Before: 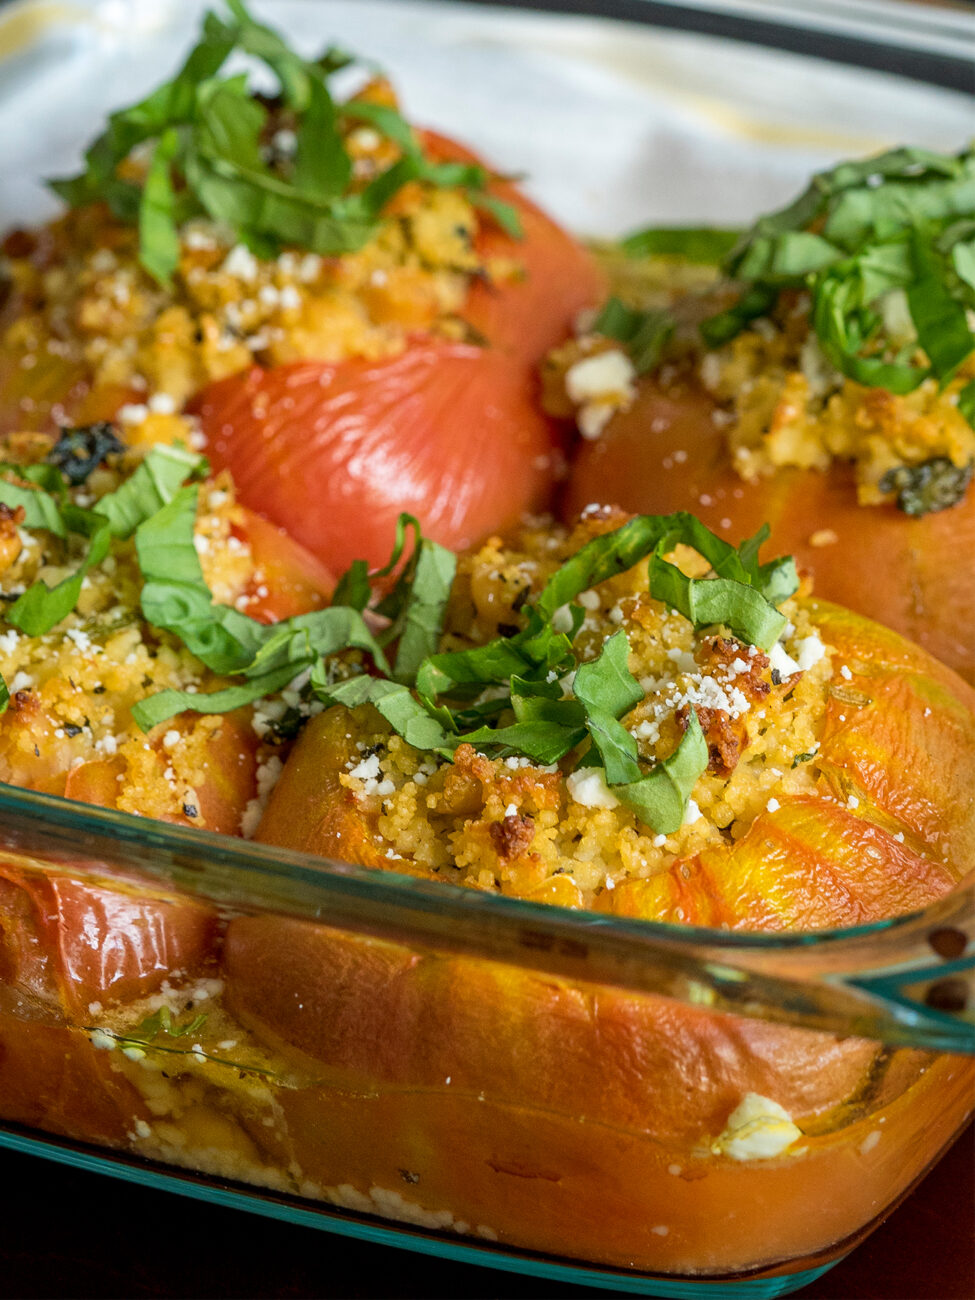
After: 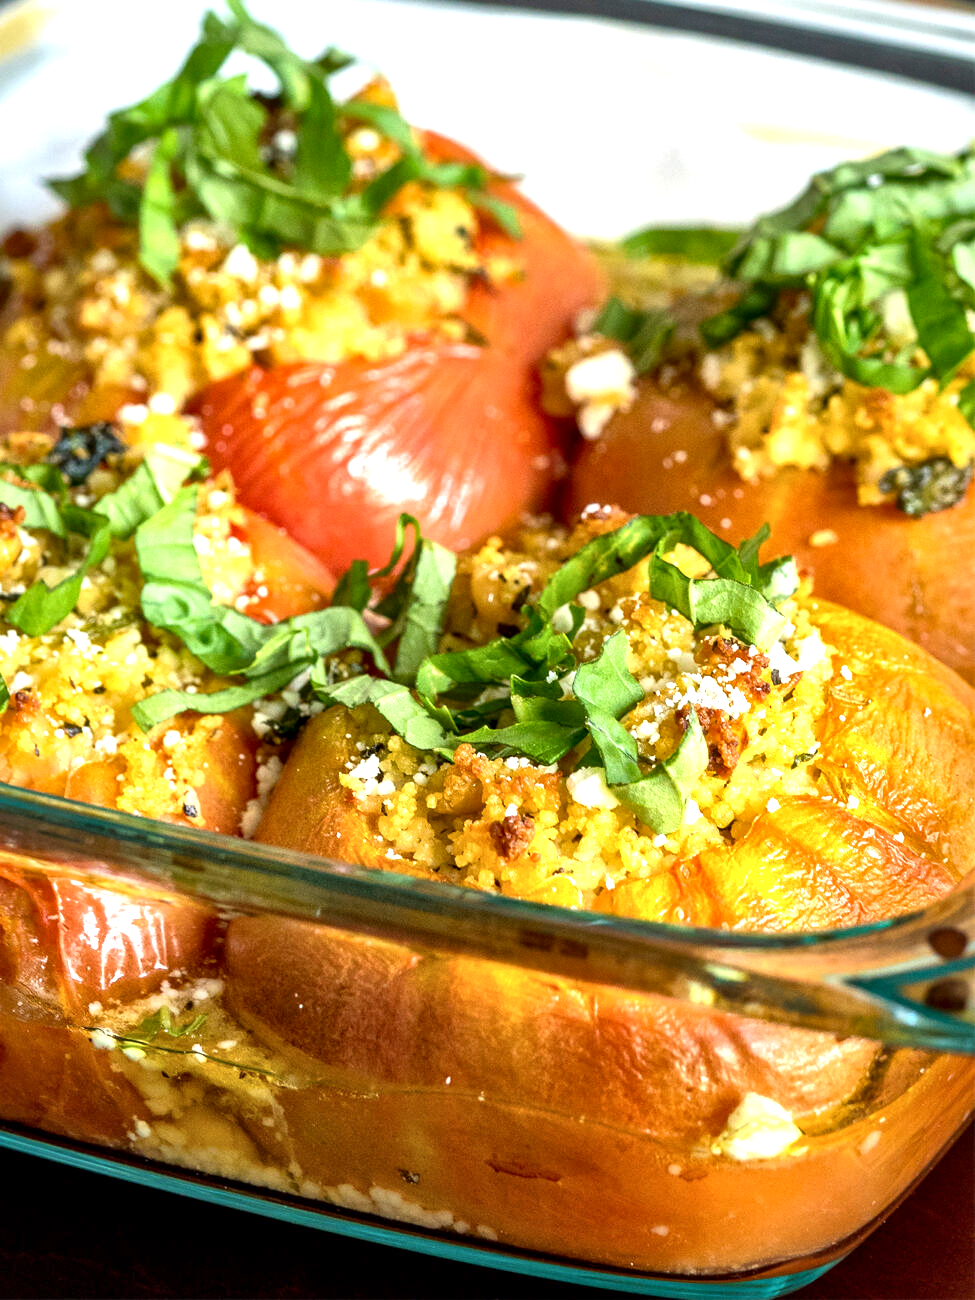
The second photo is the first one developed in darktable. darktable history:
local contrast: mode bilateral grid, contrast 25, coarseness 60, detail 152%, midtone range 0.2
exposure: exposure 0.993 EV, compensate highlight preservation false
